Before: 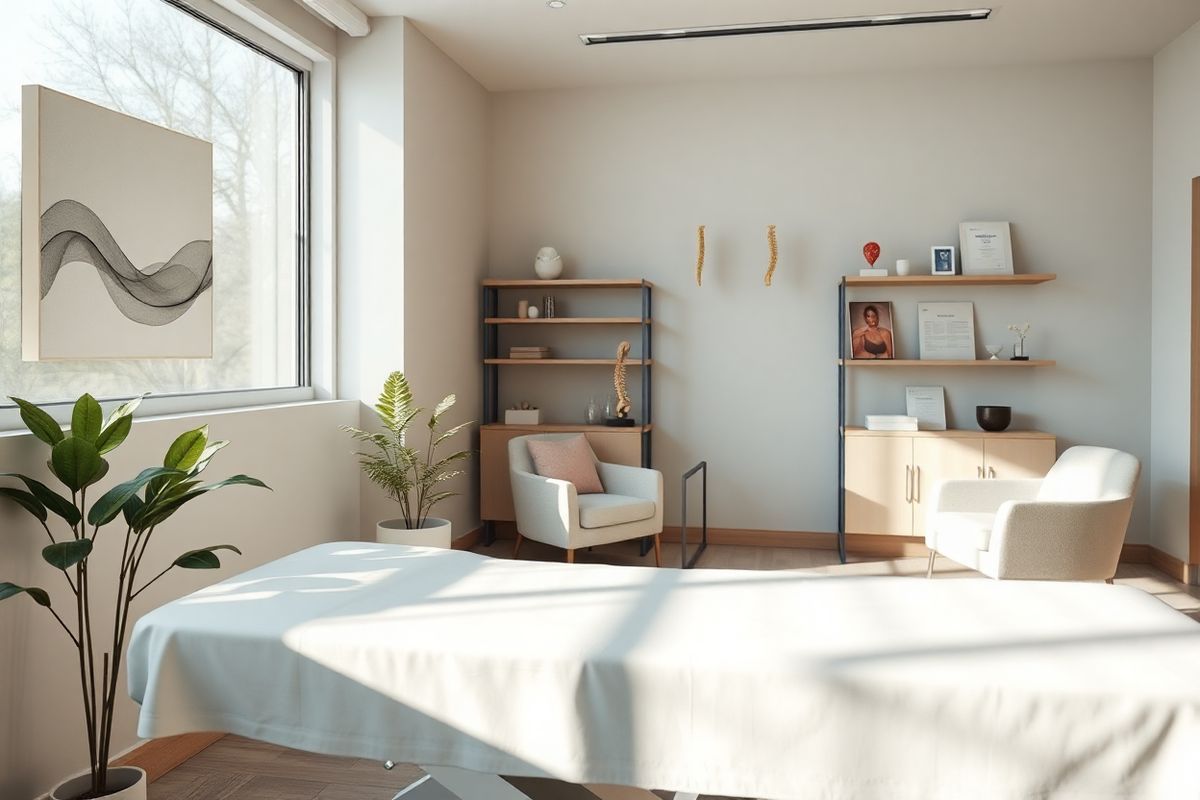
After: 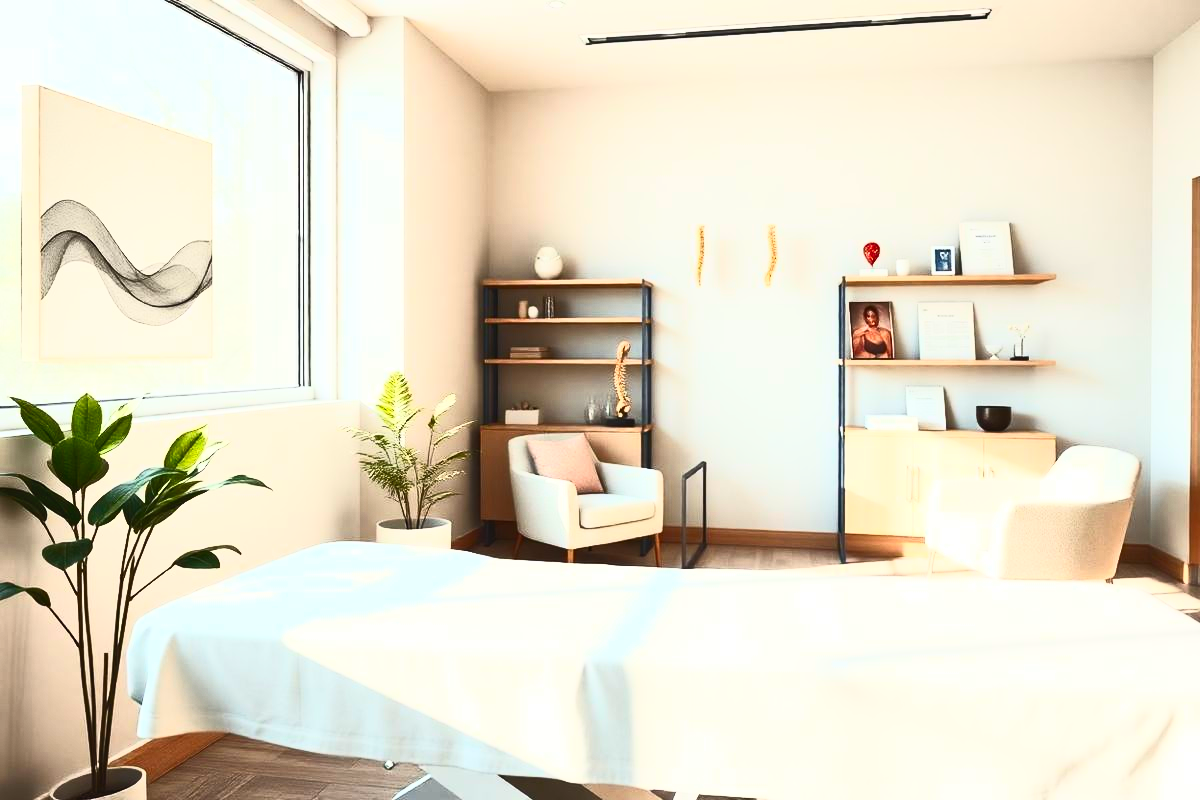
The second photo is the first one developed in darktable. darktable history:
contrast brightness saturation: contrast 0.836, brightness 0.608, saturation 0.591
